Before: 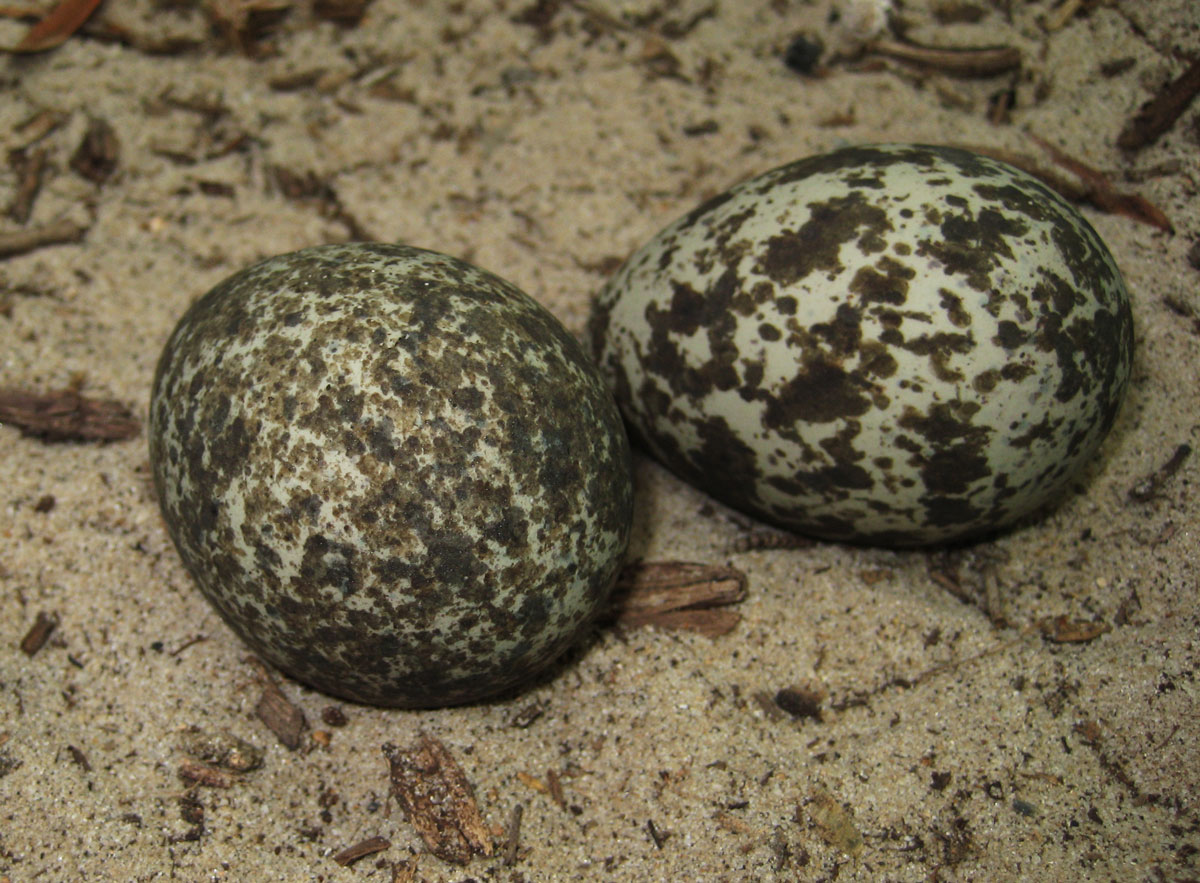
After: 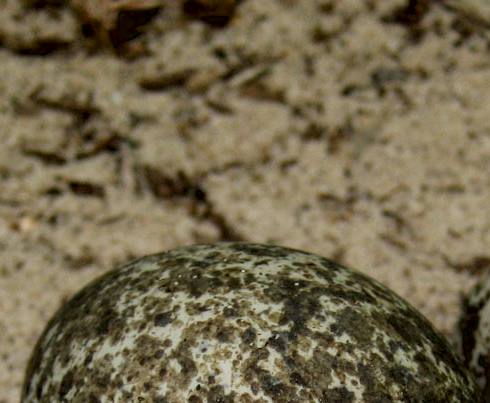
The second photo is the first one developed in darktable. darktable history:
crop and rotate: left 10.852%, top 0.087%, right 48.245%, bottom 54.223%
exposure: black level correction 0.017, exposure -0.009 EV, compensate highlight preservation false
local contrast: on, module defaults
contrast brightness saturation: saturation -0.055
filmic rgb: black relative exposure -11.35 EV, white relative exposure 3.26 EV, hardness 6.75, color science v5 (2021), contrast in shadows safe, contrast in highlights safe
